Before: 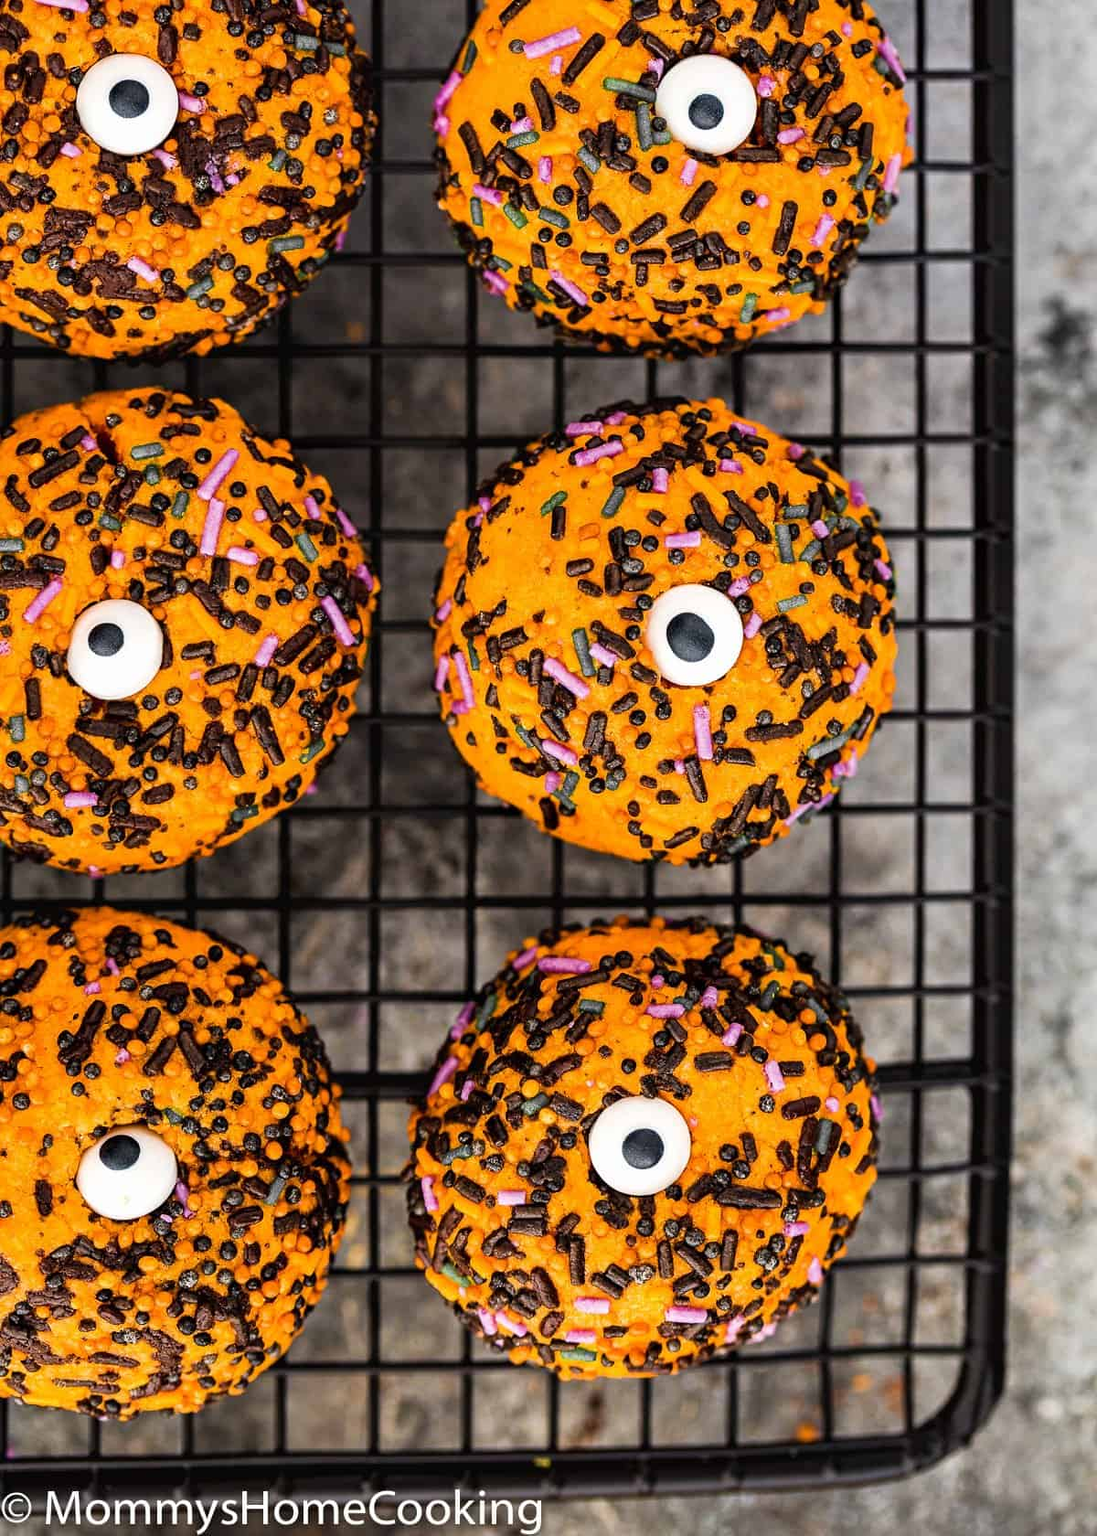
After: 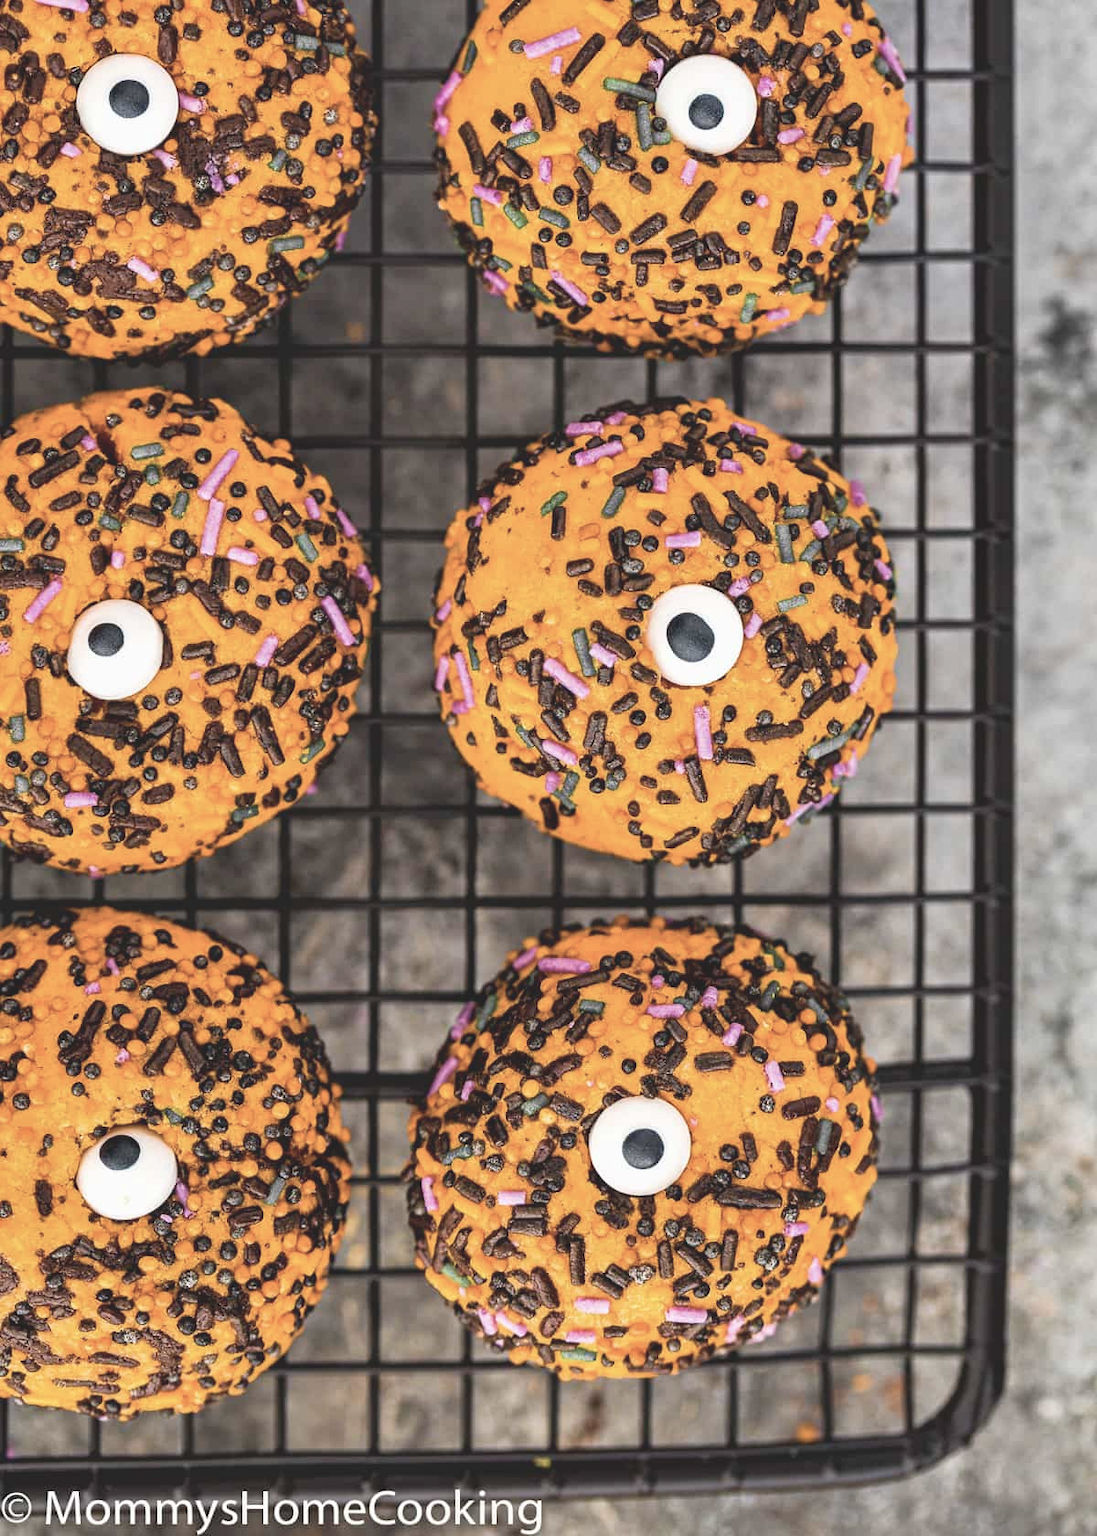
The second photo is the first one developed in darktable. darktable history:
contrast brightness saturation: contrast -0.26, saturation -0.43
exposure: exposure 0.6 EV, compensate highlight preservation false
velvia: strength 17%
shadows and highlights: low approximation 0.01, soften with gaussian
